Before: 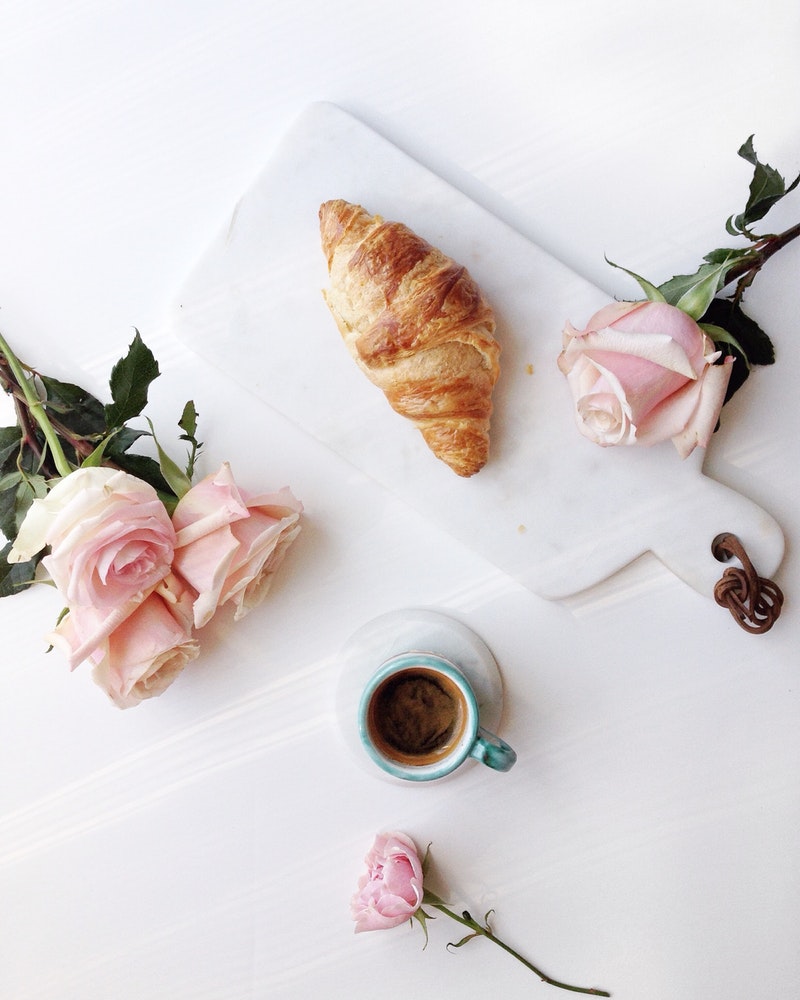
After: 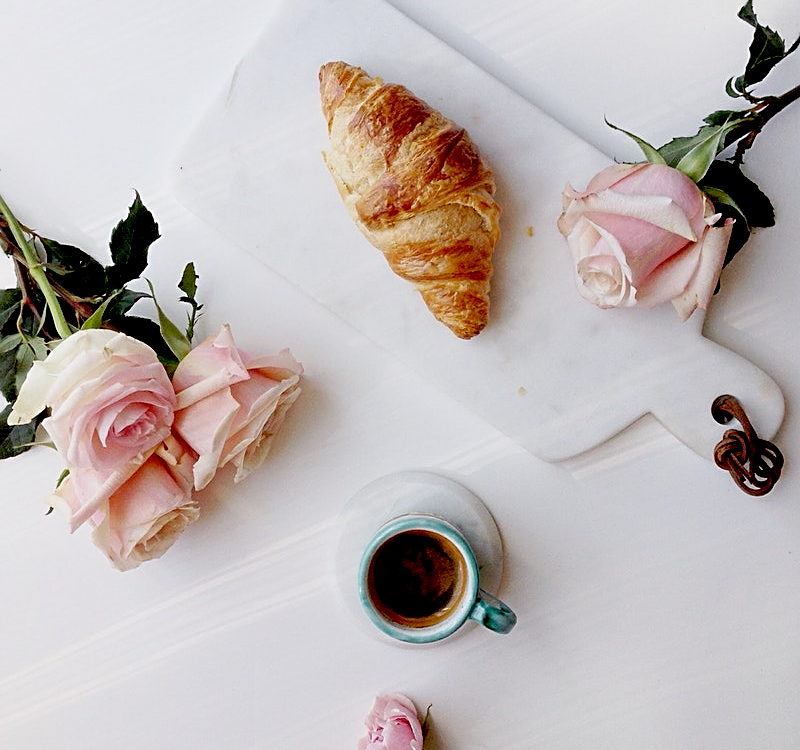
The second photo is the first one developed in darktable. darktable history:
sharpen: on, module defaults
grain: coarseness 0.81 ISO, strength 1.34%, mid-tones bias 0%
crop: top 13.819%, bottom 11.169%
exposure: black level correction 0.046, exposure -0.228 EV, compensate highlight preservation false
